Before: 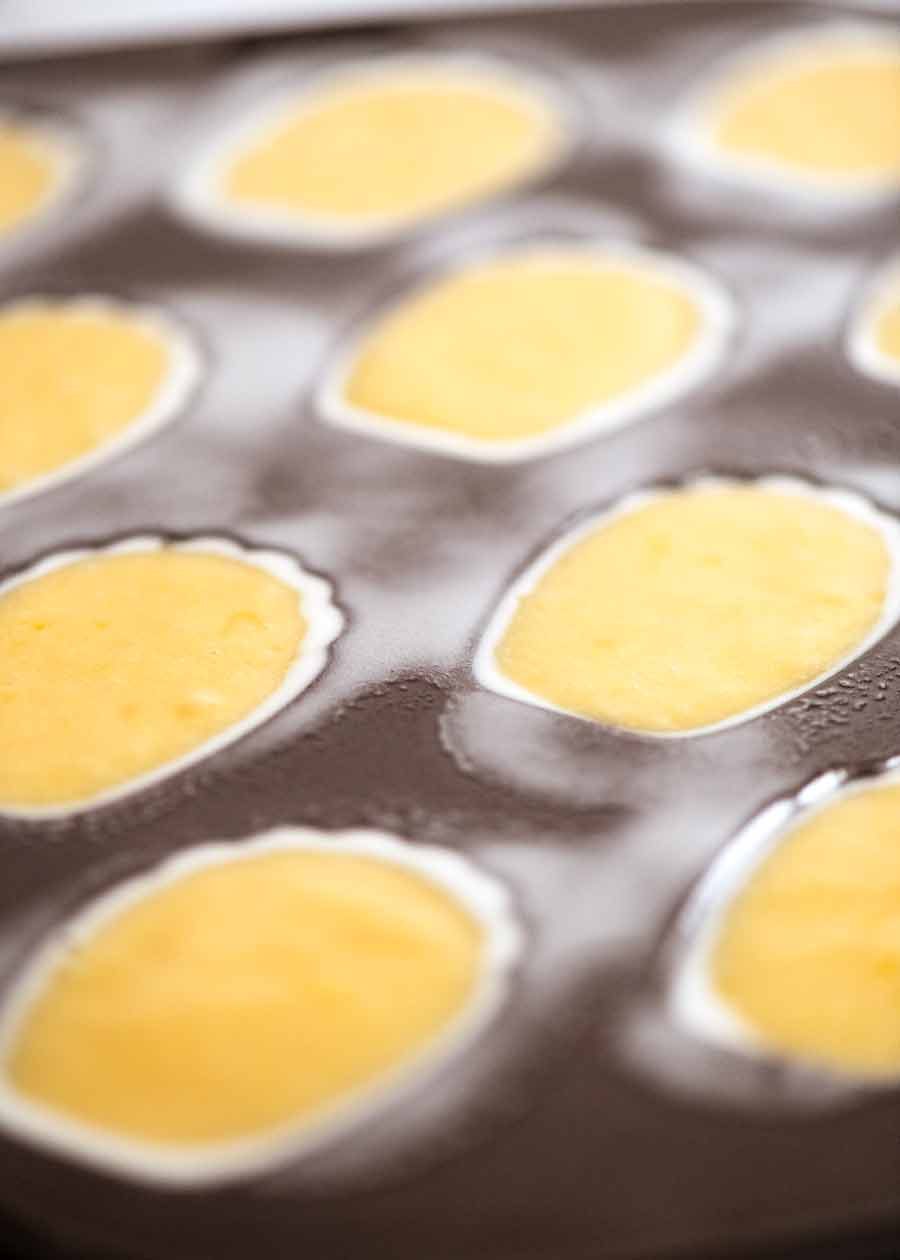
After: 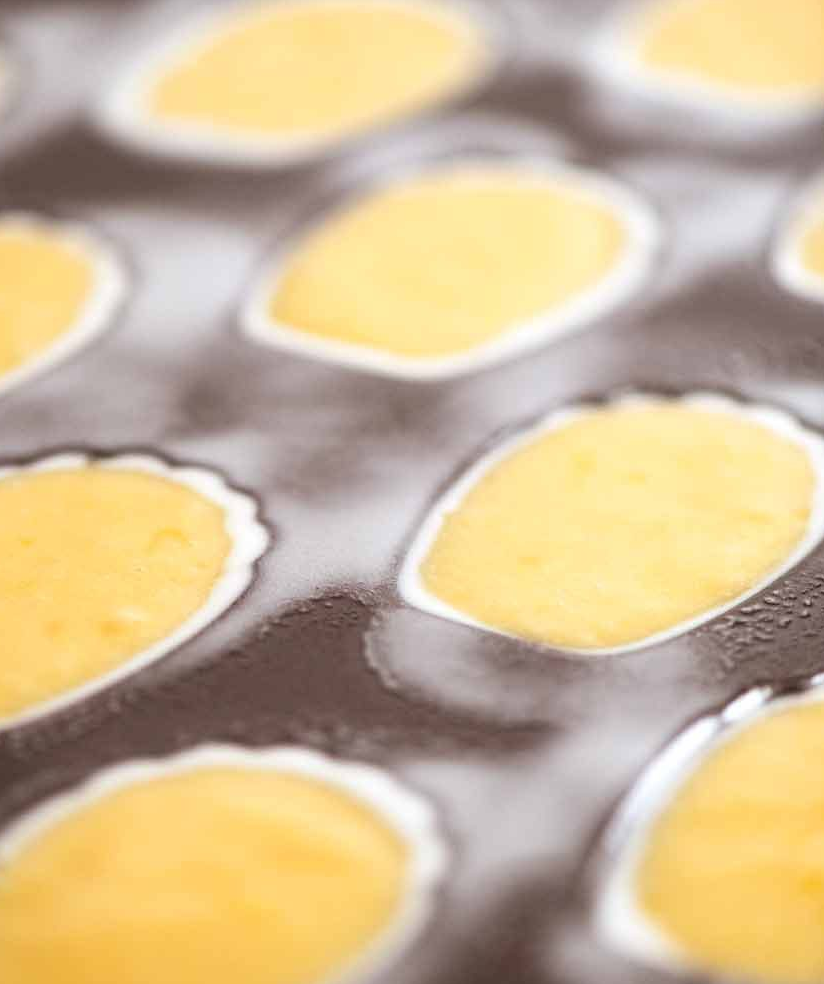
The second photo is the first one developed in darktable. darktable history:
crop: left 8.43%, top 6.593%, bottom 15.28%
